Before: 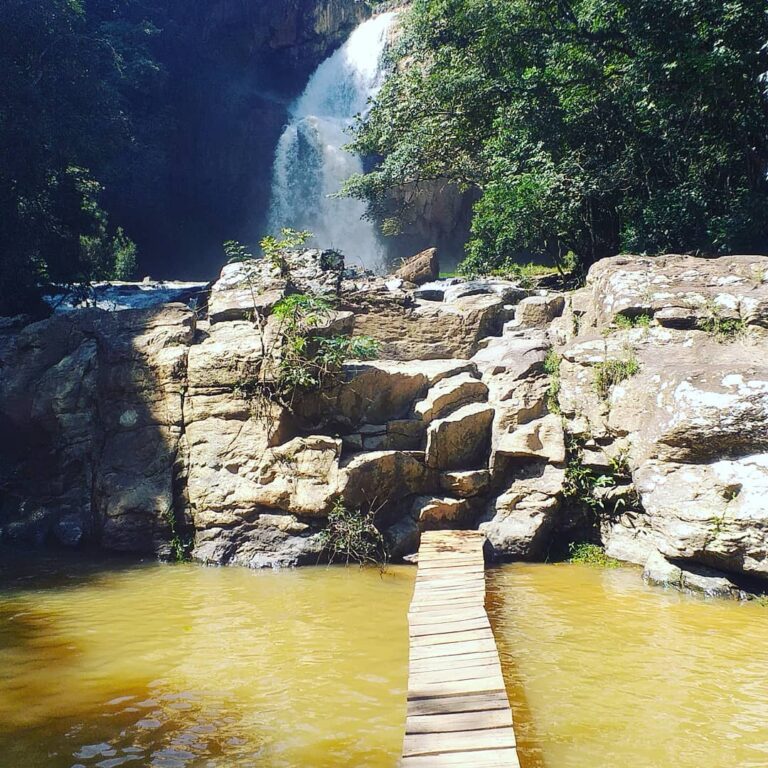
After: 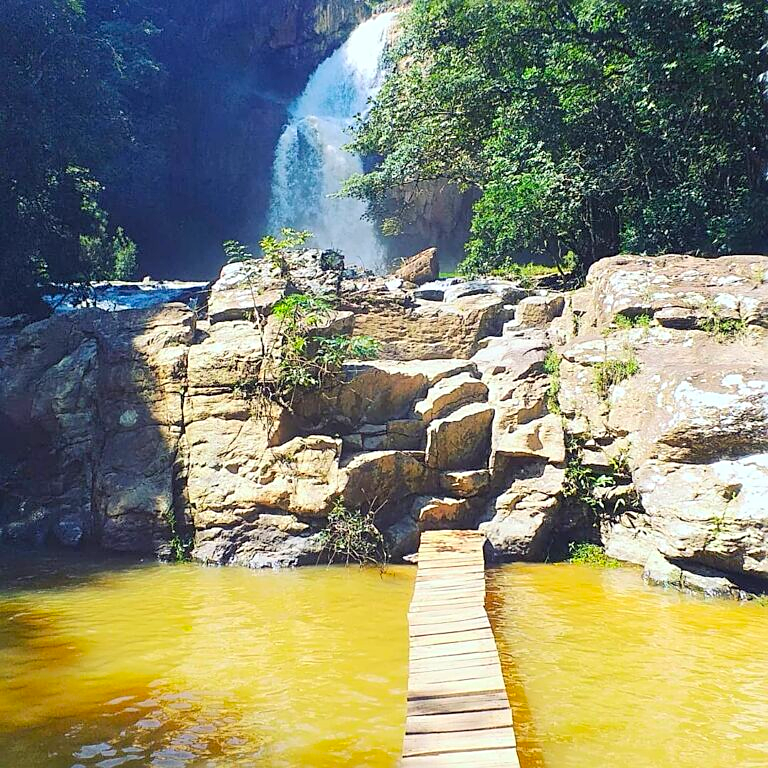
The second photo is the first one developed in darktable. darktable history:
contrast brightness saturation: contrast 0.07, brightness 0.18, saturation 0.4
contrast equalizer: y [[0.5 ×6], [0.5 ×6], [0.5, 0.5, 0.501, 0.545, 0.707, 0.863], [0 ×6], [0 ×6]]
sharpen: on, module defaults
